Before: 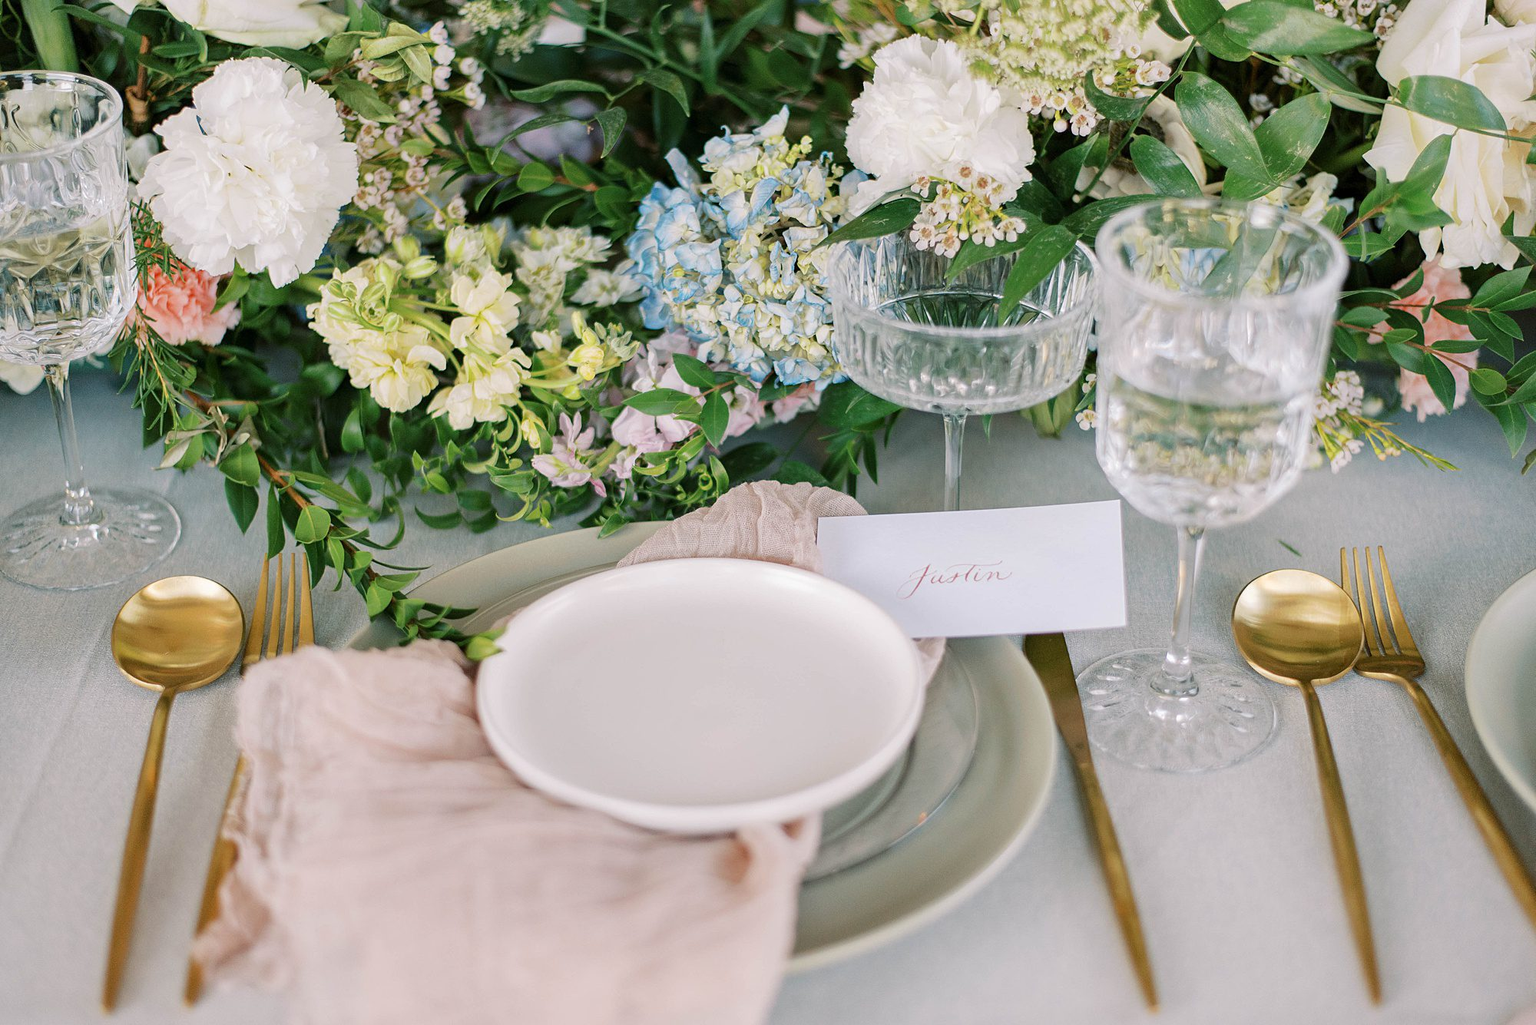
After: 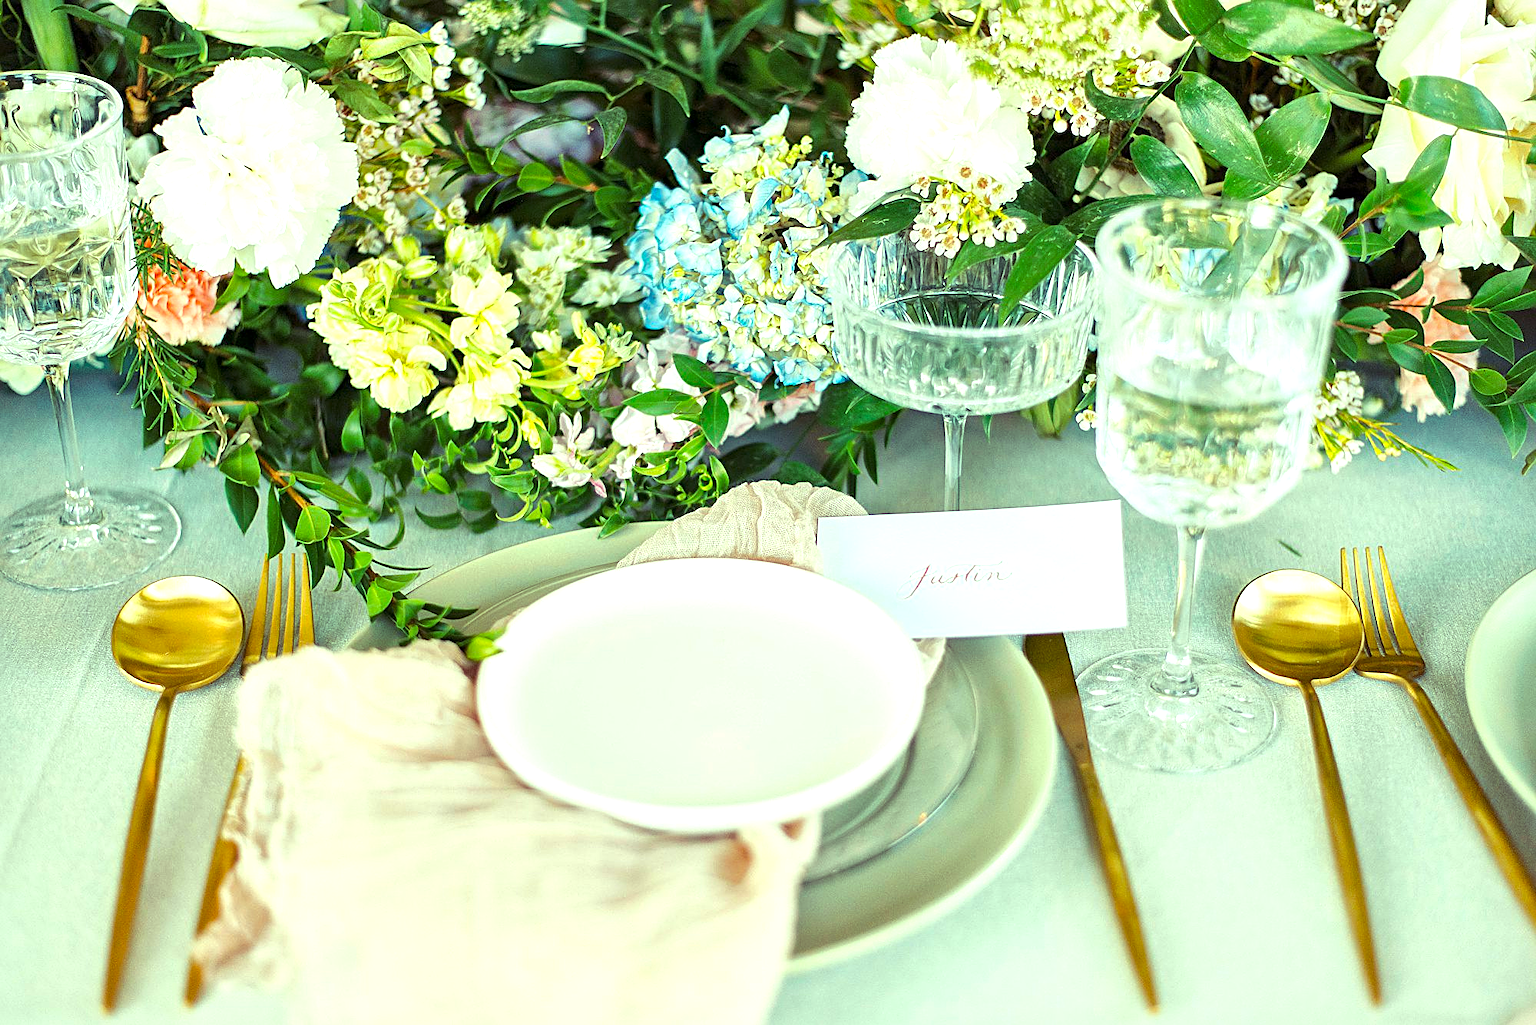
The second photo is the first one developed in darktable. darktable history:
sharpen: on, module defaults
local contrast: mode bilateral grid, contrast 20, coarseness 50, detail 132%, midtone range 0.2
exposure: black level correction 0, exposure 0.692 EV, compensate highlight preservation false
color balance rgb: shadows lift › luminance 0.732%, shadows lift › chroma 6.707%, shadows lift › hue 299.51°, highlights gain › luminance 15.387%, highlights gain › chroma 7.076%, highlights gain › hue 124.85°, perceptual saturation grading › global saturation 25.697%
